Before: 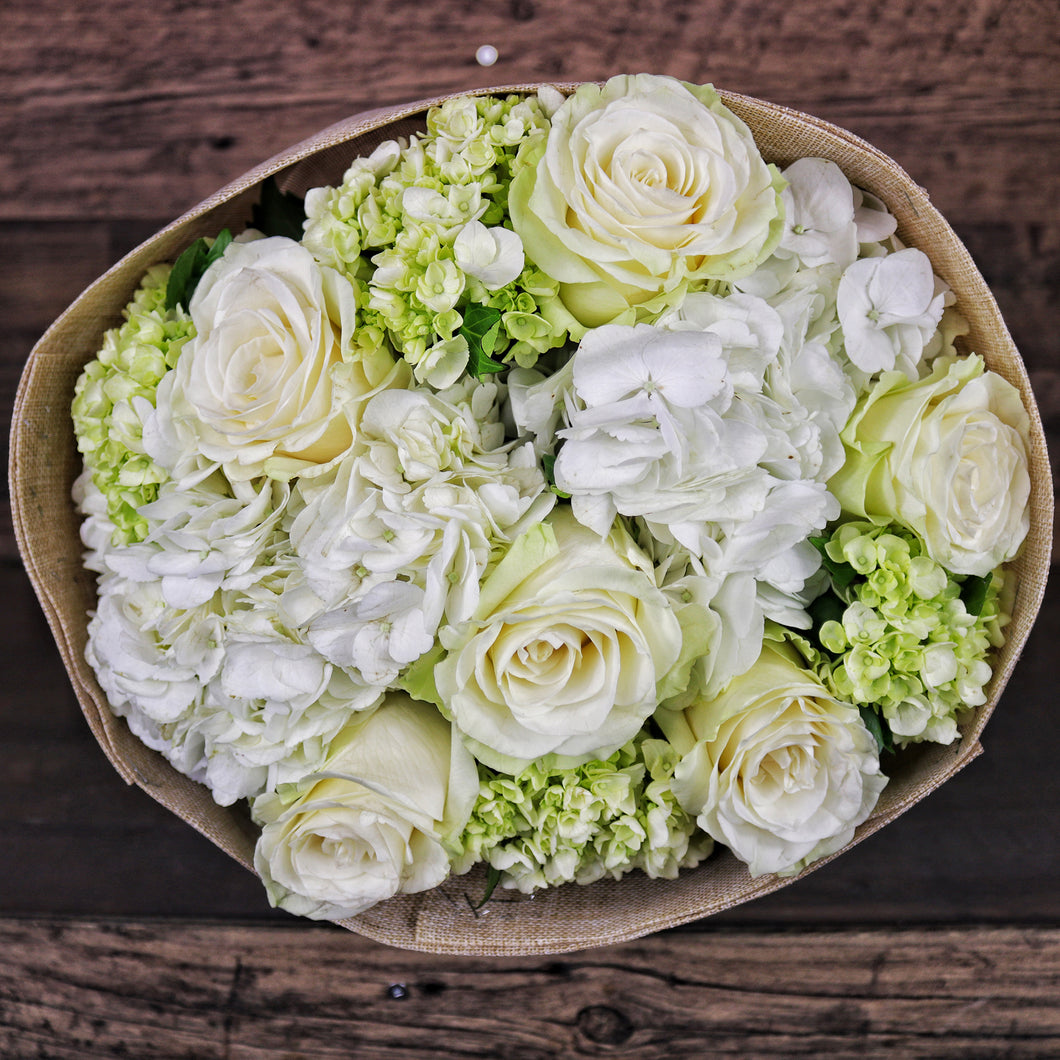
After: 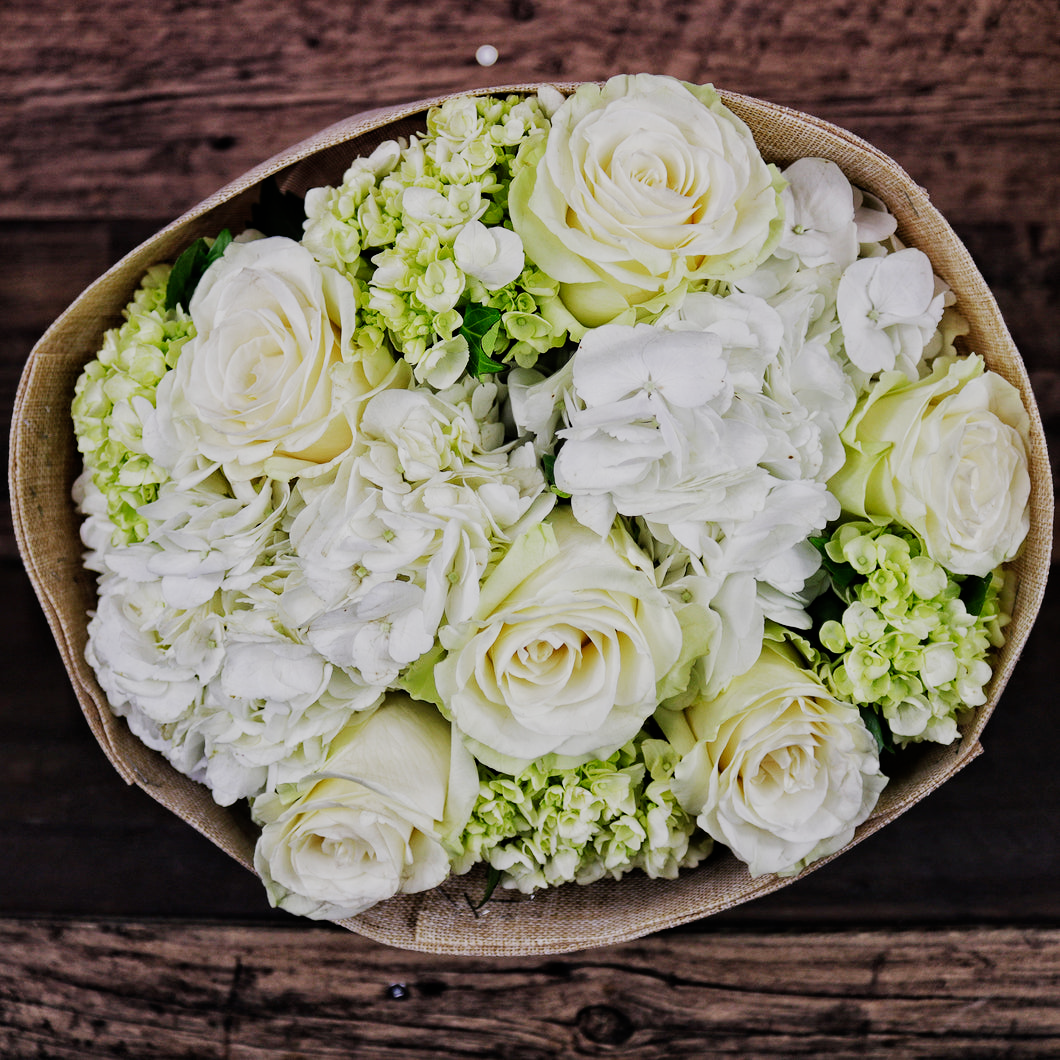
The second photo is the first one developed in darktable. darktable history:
sigmoid: skew -0.2, preserve hue 0%, red attenuation 0.1, red rotation 0.035, green attenuation 0.1, green rotation -0.017, blue attenuation 0.15, blue rotation -0.052, base primaries Rec2020
tone equalizer: on, module defaults
